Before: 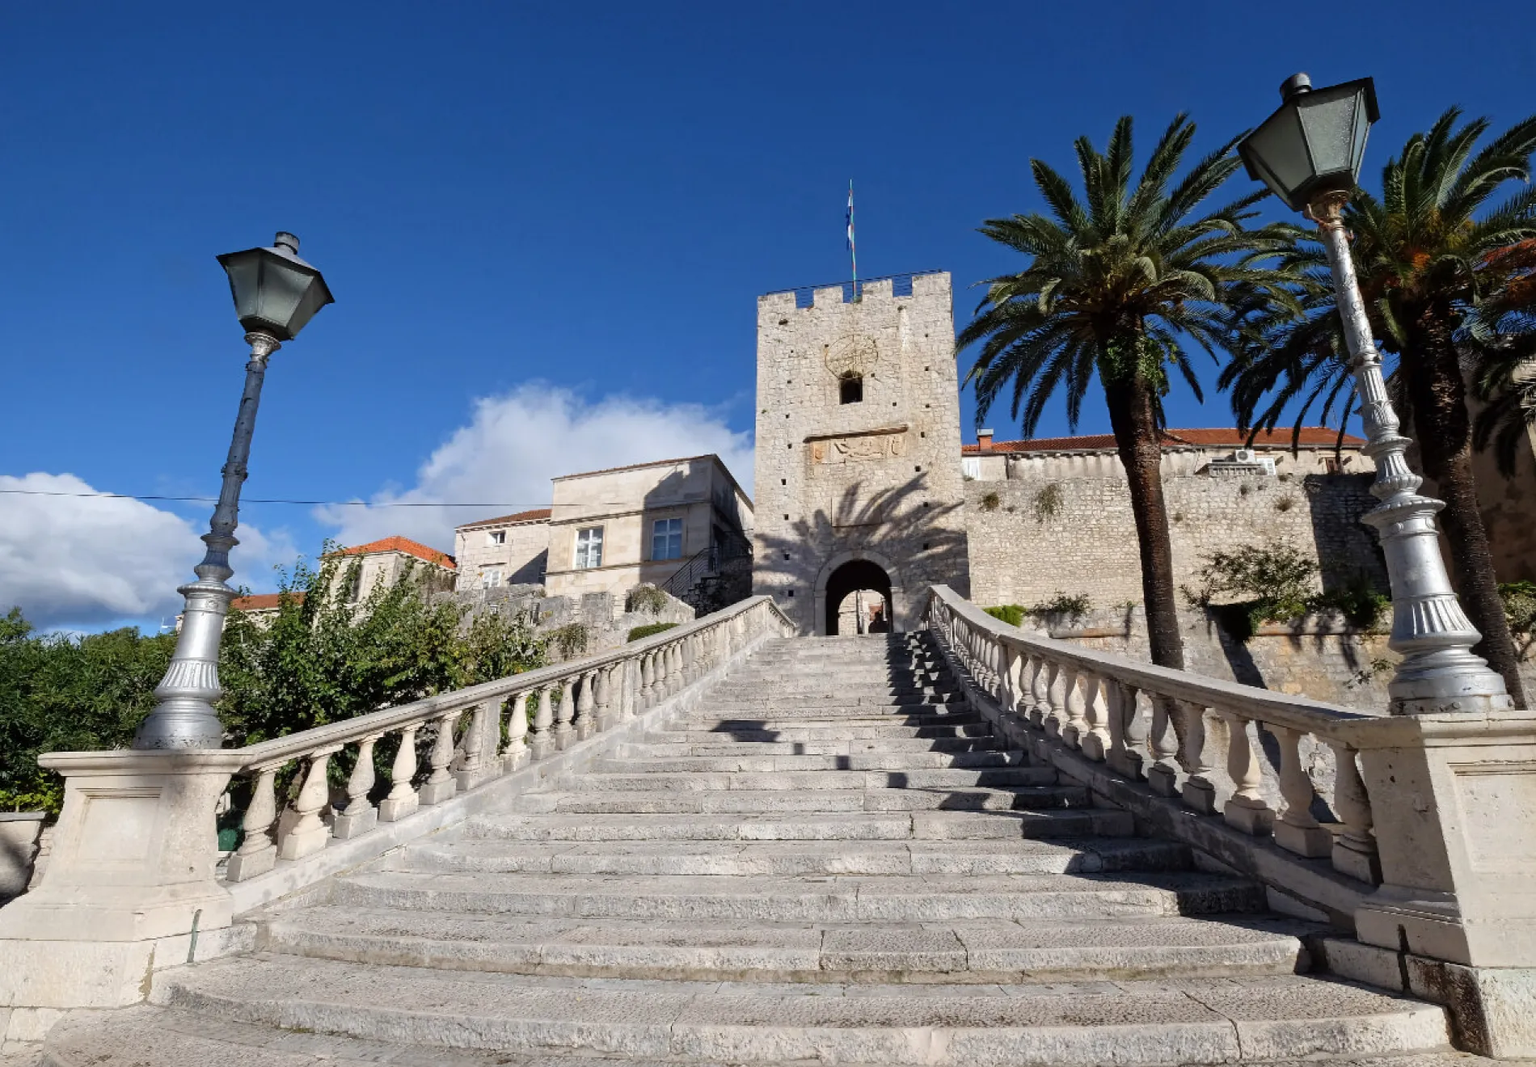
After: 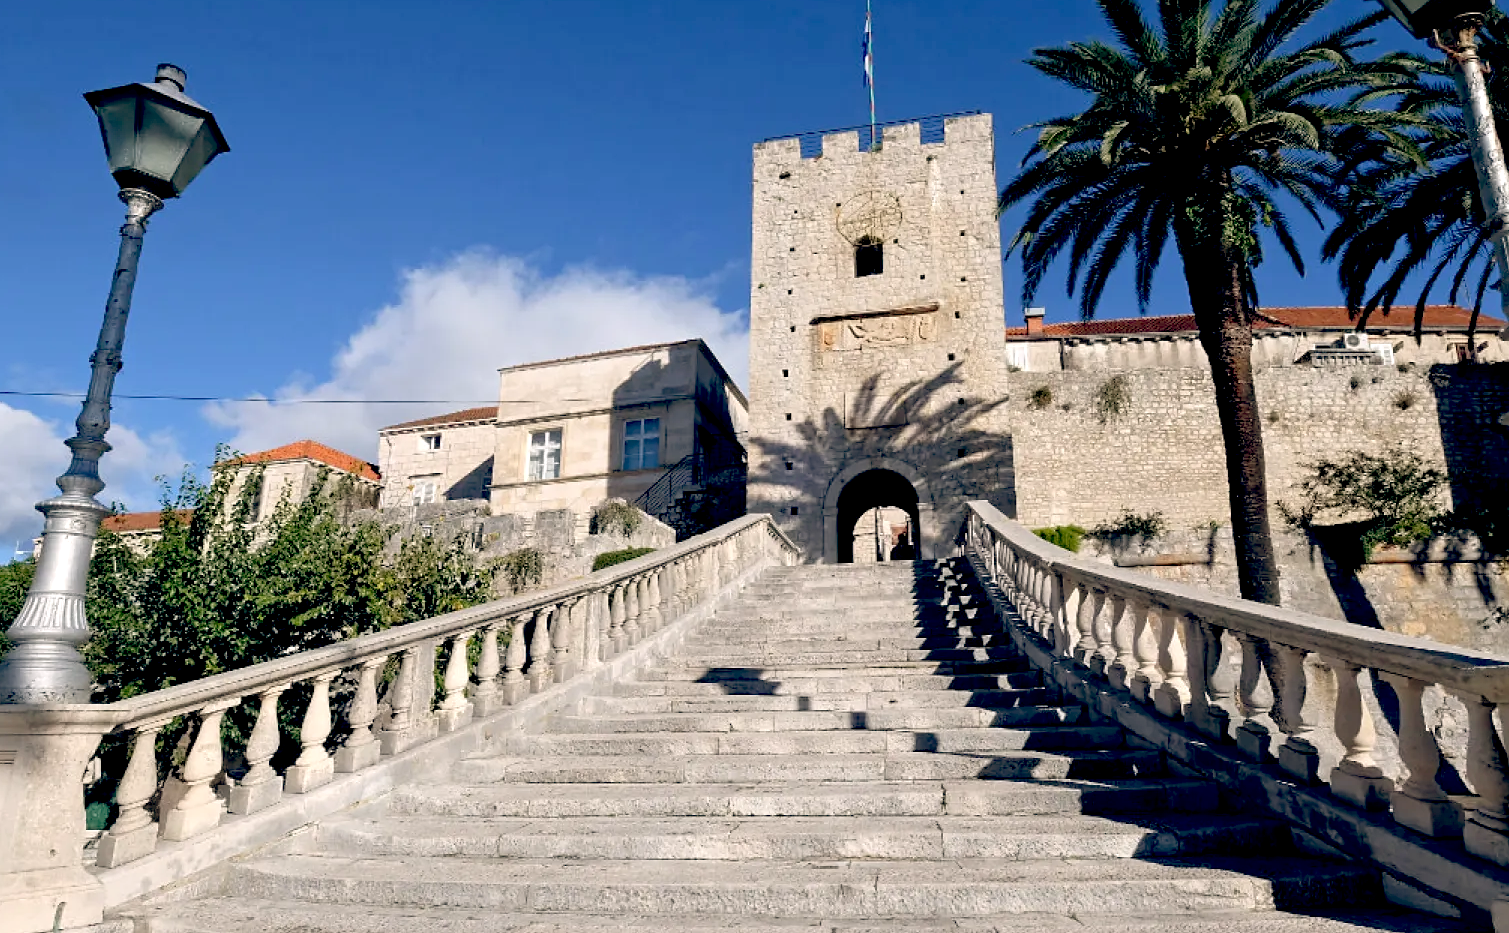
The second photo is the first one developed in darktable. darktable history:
sharpen: amount 0.2
crop: left 9.712%, top 16.928%, right 10.845%, bottom 12.332%
exposure: exposure 0.178 EV, compensate exposure bias true, compensate highlight preservation false
color balance: lift [0.975, 0.993, 1, 1.015], gamma [1.1, 1, 1, 0.945], gain [1, 1.04, 1, 0.95]
